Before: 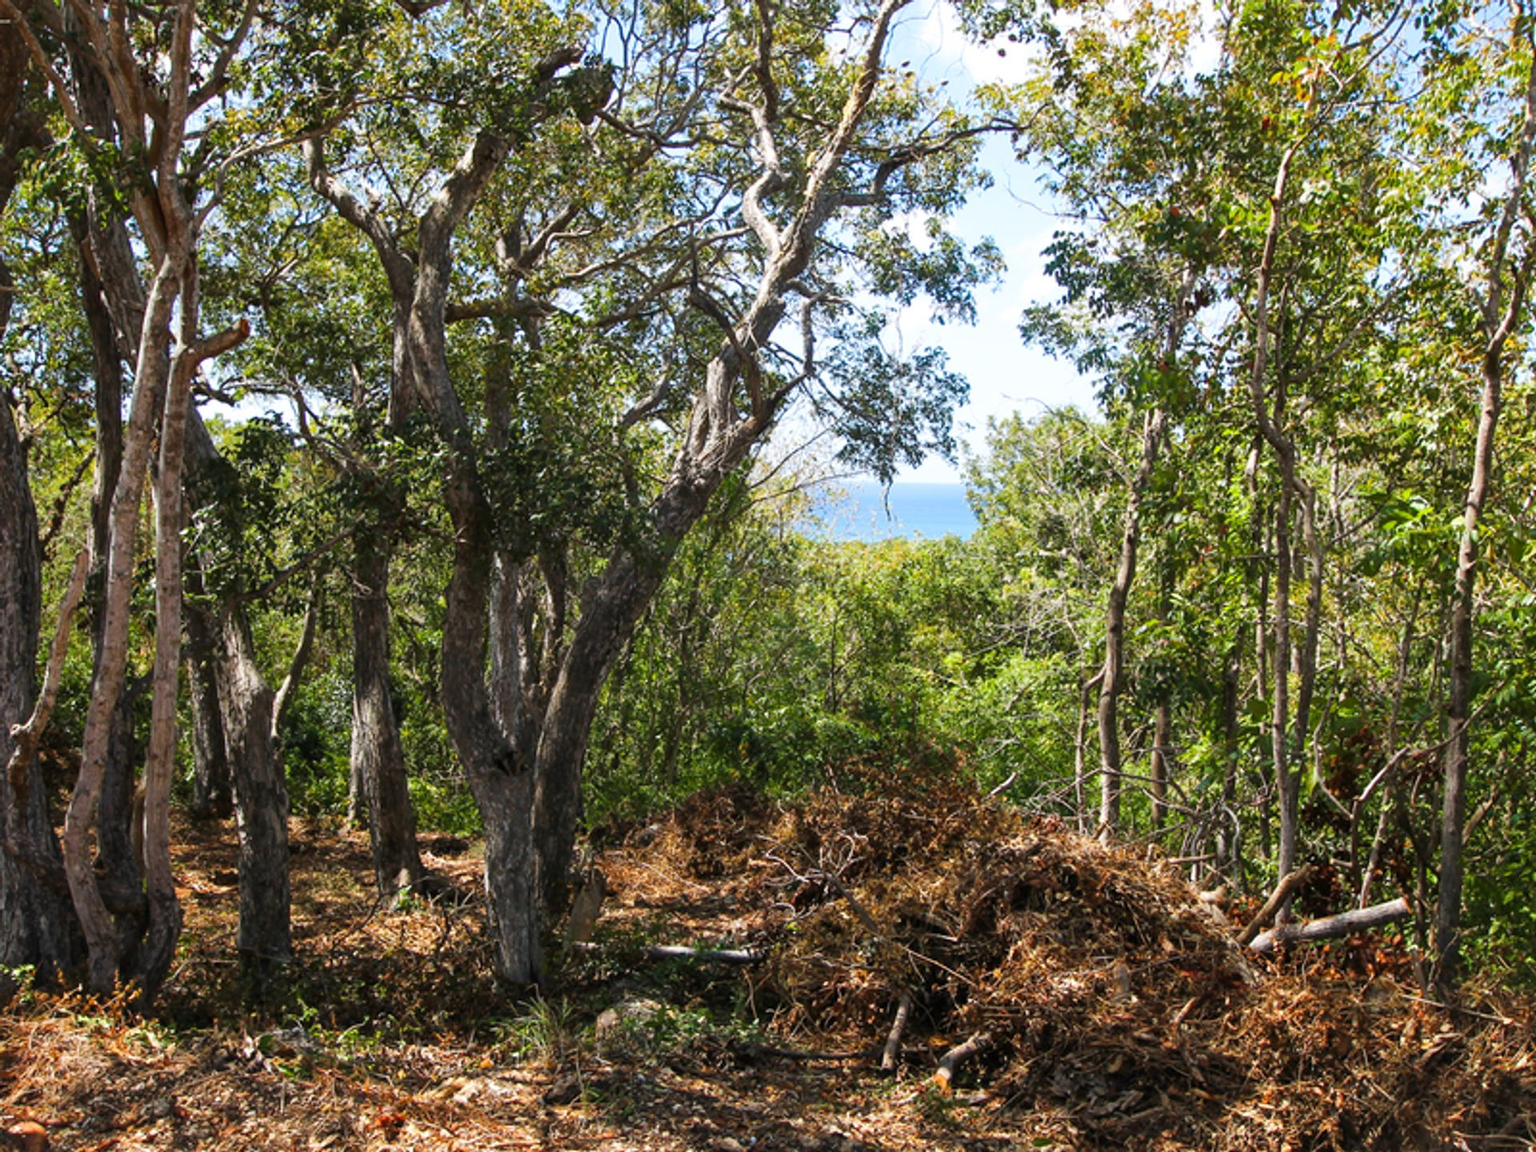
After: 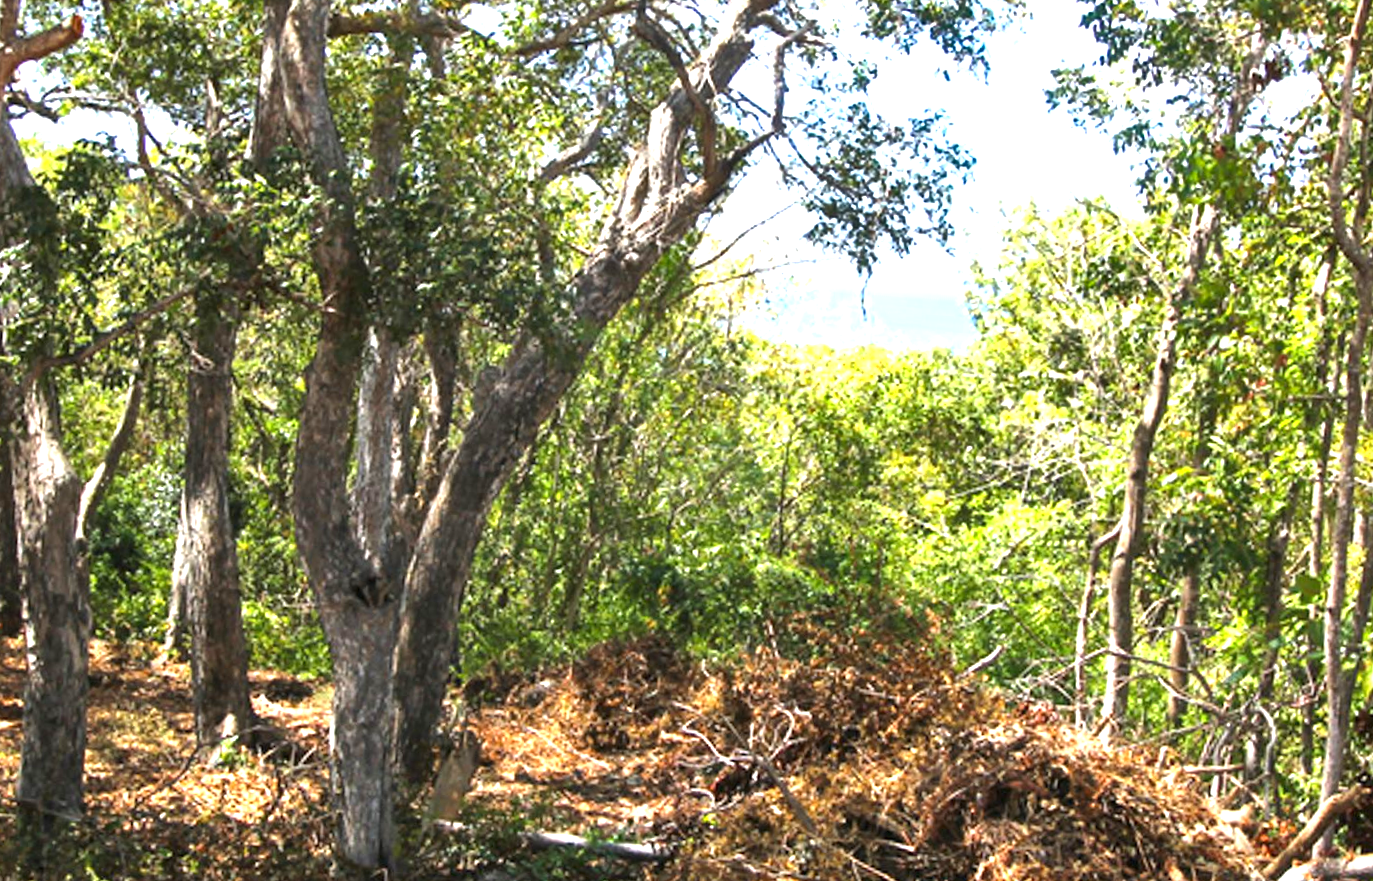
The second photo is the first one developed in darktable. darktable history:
shadows and highlights: shadows 37.72, highlights -26.94, soften with gaussian
tone equalizer: edges refinement/feathering 500, mask exposure compensation -1.57 EV, preserve details no
exposure: black level correction 0, exposure 1.384 EV, compensate highlight preservation false
crop and rotate: angle -3.88°, left 9.824%, top 21.311%, right 12.326%, bottom 12.061%
